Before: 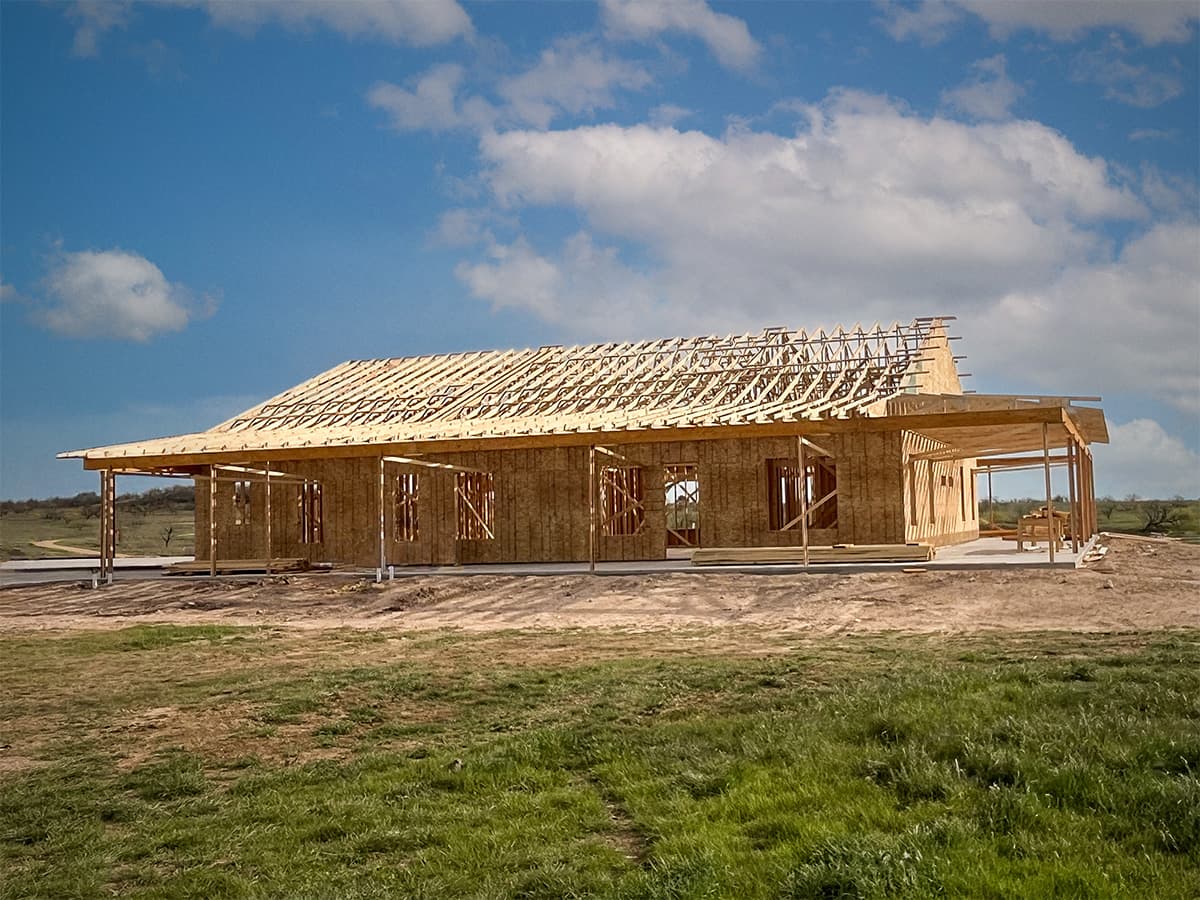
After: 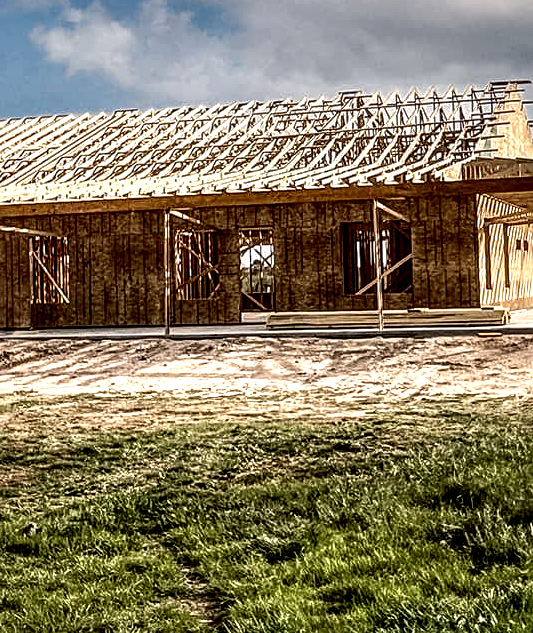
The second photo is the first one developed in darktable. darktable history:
sharpen: amount 0.2
crop: left 35.432%, top 26.233%, right 20.145%, bottom 3.432%
shadows and highlights: highlights -60
local contrast: highlights 115%, shadows 42%, detail 293%
